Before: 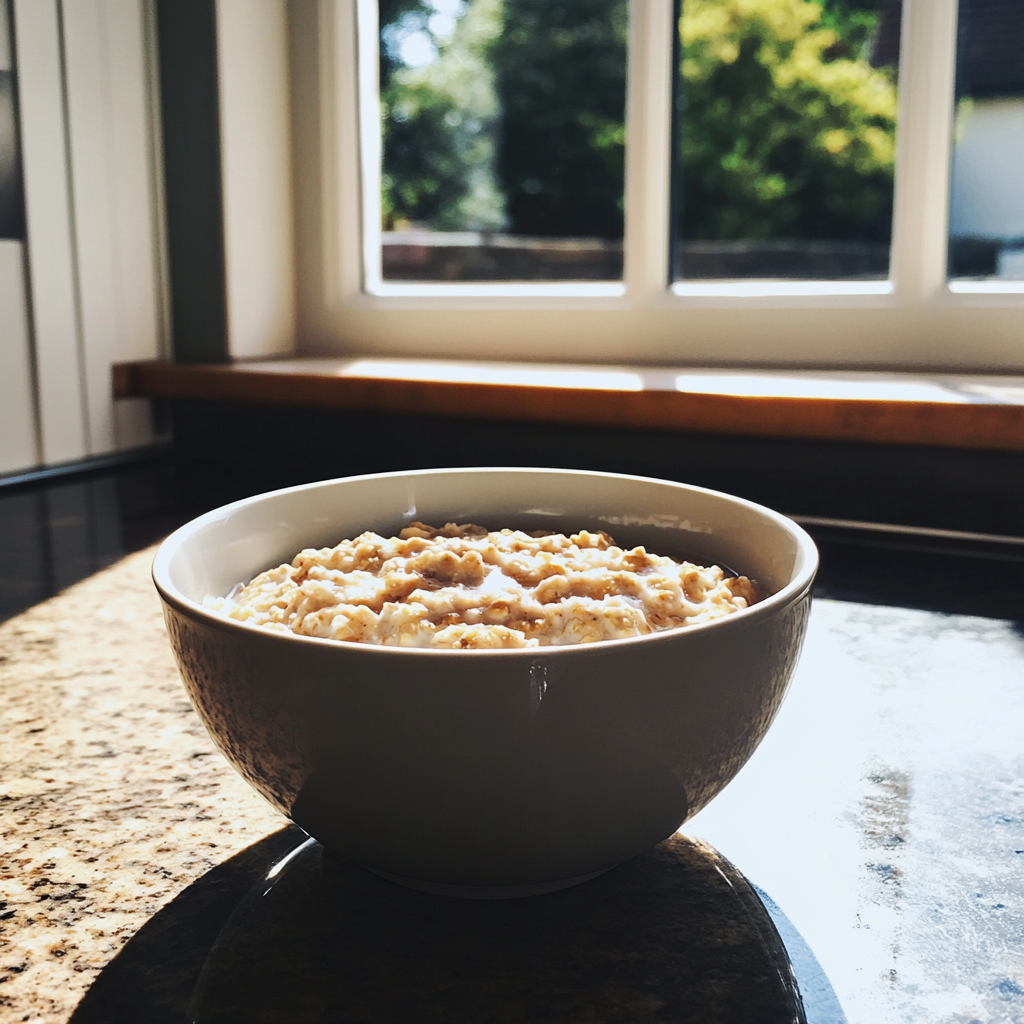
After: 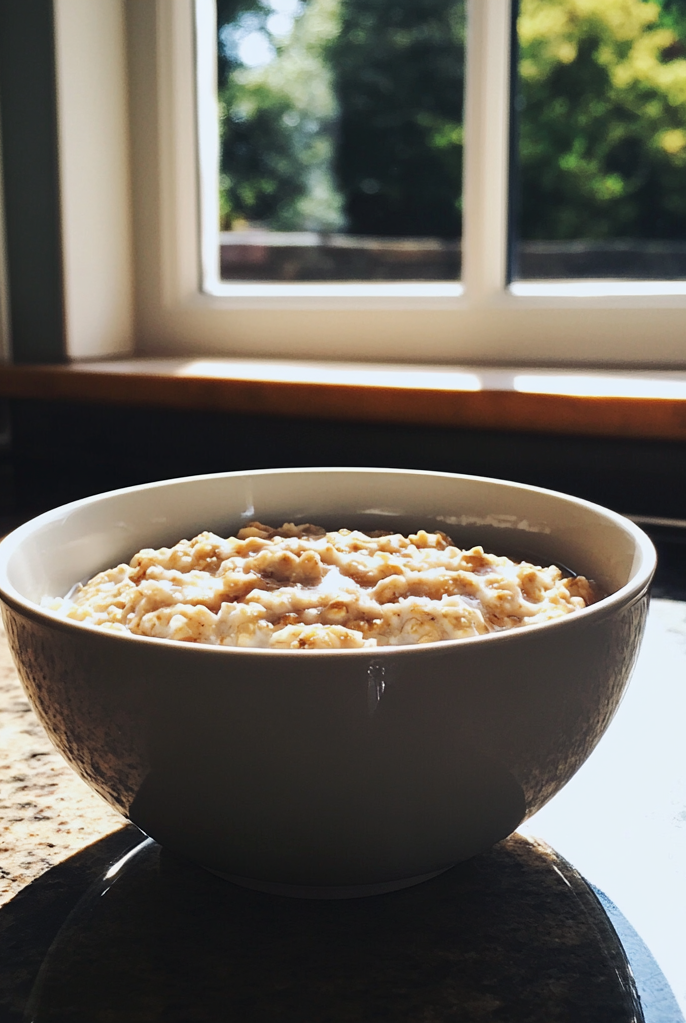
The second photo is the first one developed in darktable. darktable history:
exposure: black level correction 0.001, compensate exposure bias true, compensate highlight preservation false
crop and rotate: left 15.878%, right 17.071%
